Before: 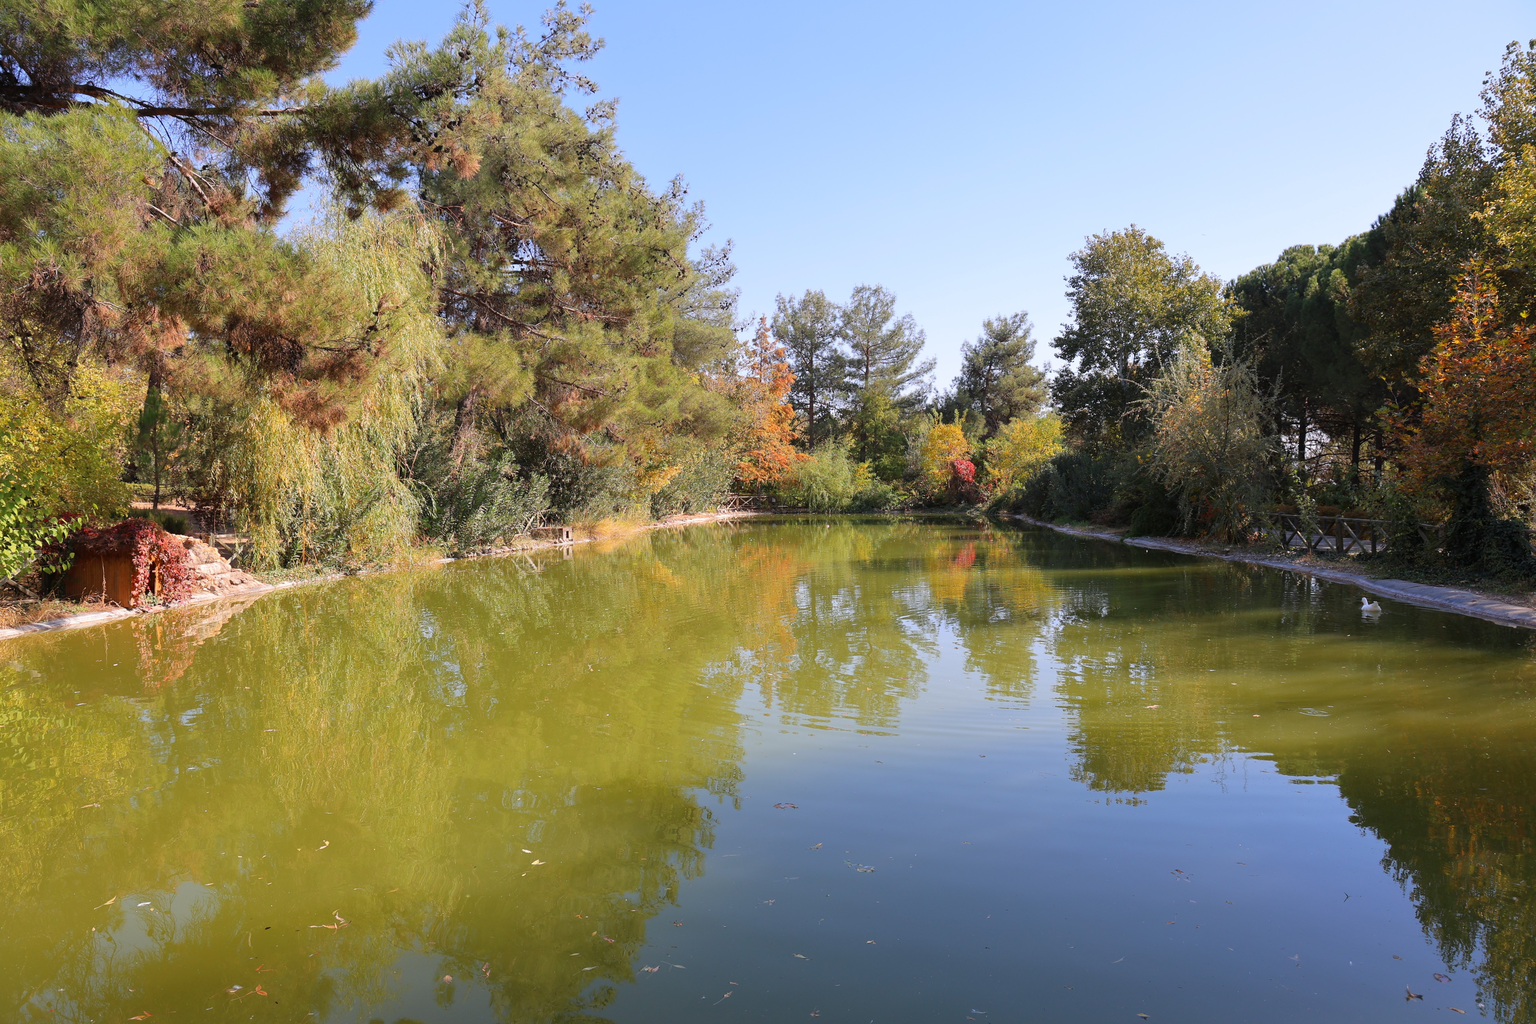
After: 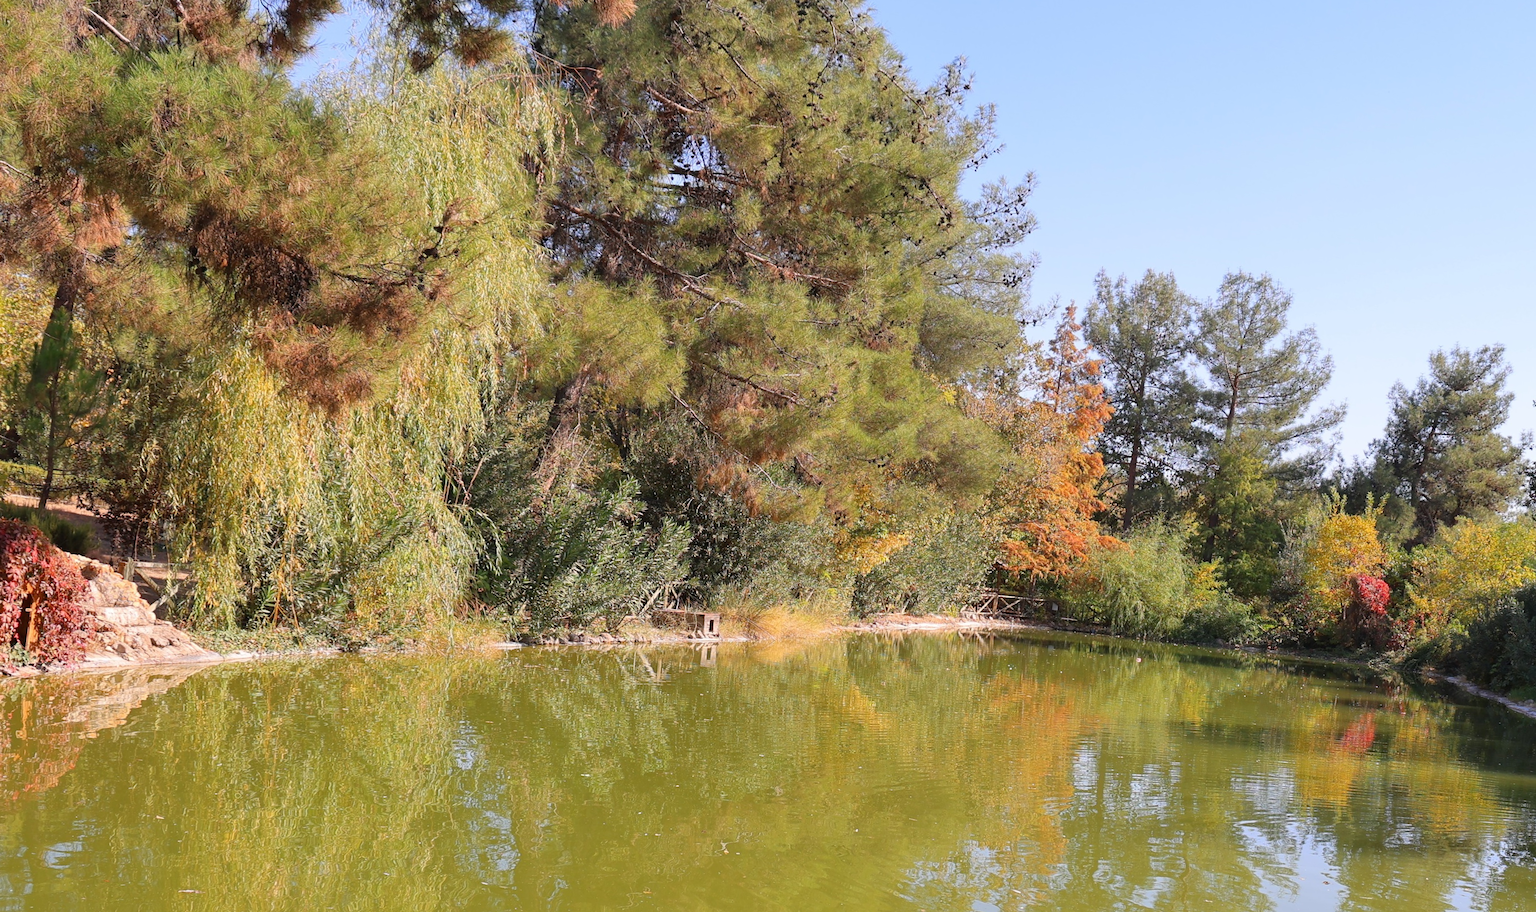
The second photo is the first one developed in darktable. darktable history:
crop and rotate: angle -6.41°, left 2.068%, top 6.911%, right 27.336%, bottom 30.145%
